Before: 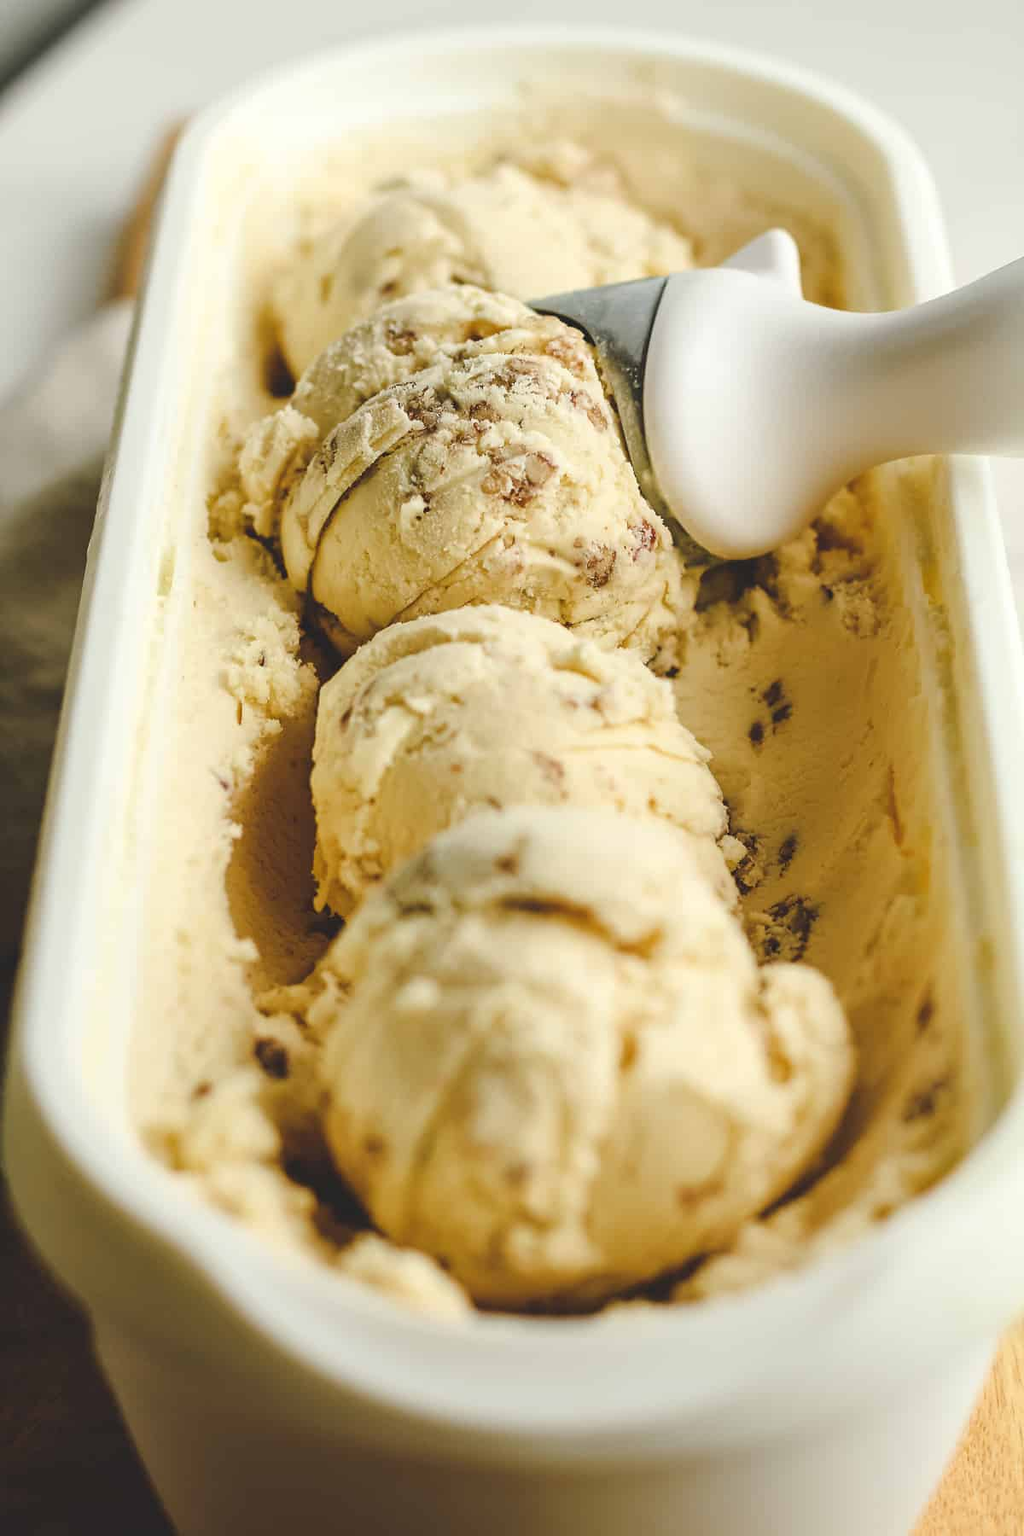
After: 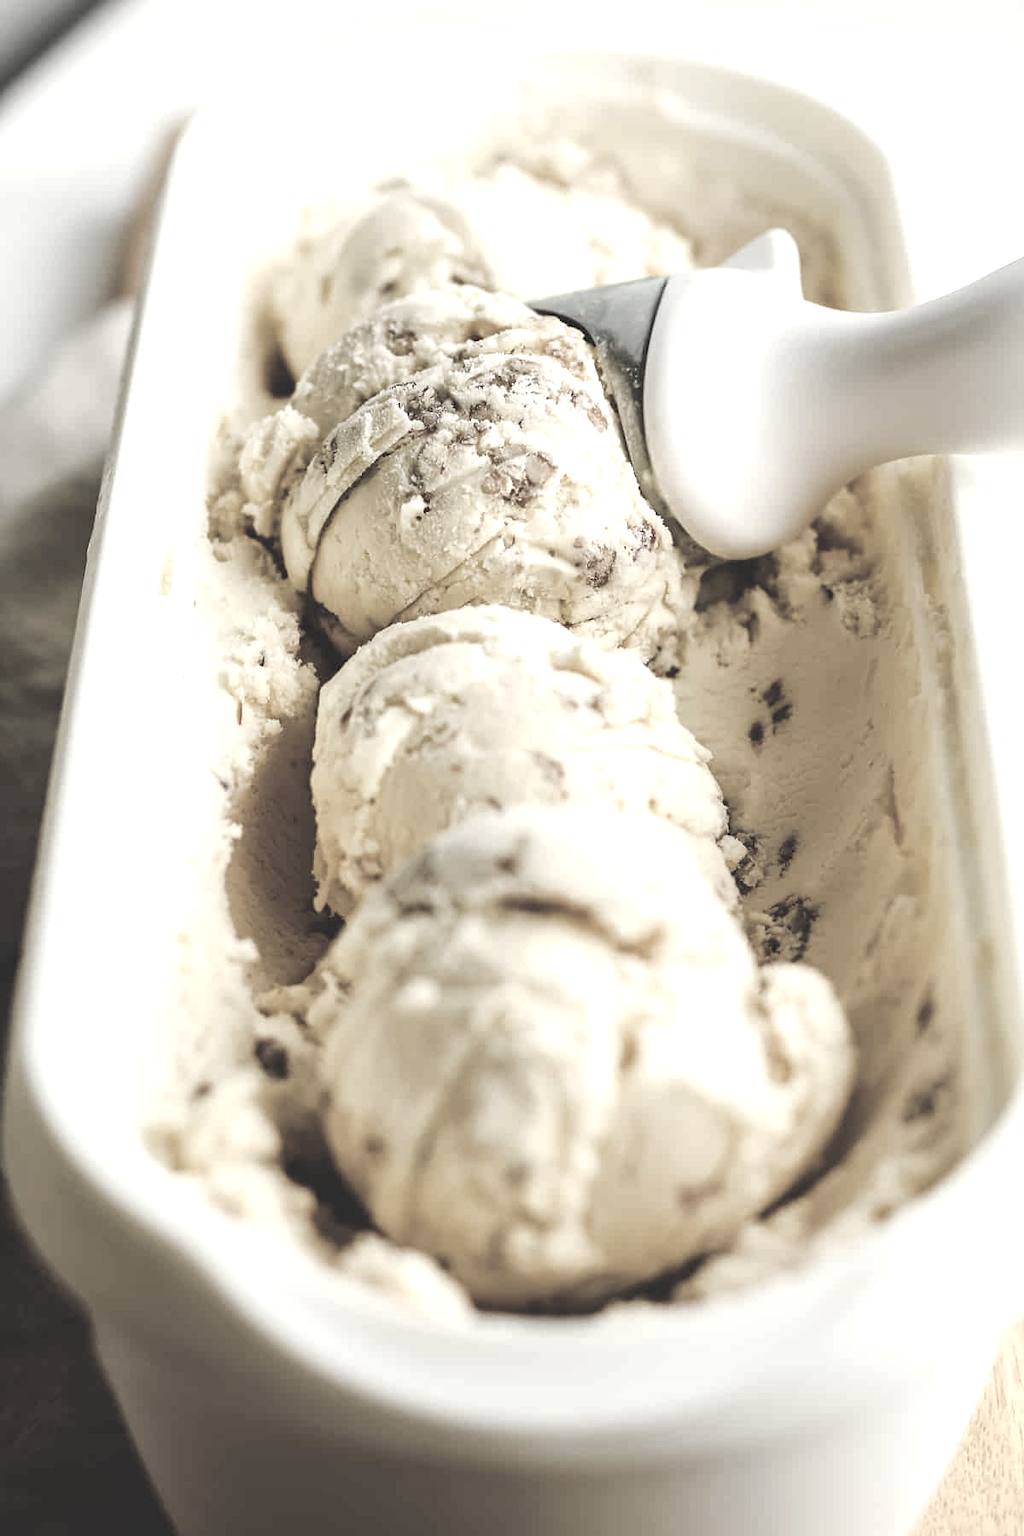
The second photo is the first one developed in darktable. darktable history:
color zones: curves: ch1 [(0.238, 0.163) (0.476, 0.2) (0.733, 0.322) (0.848, 0.134)]
exposure: exposure 0.507 EV, compensate highlight preservation false
